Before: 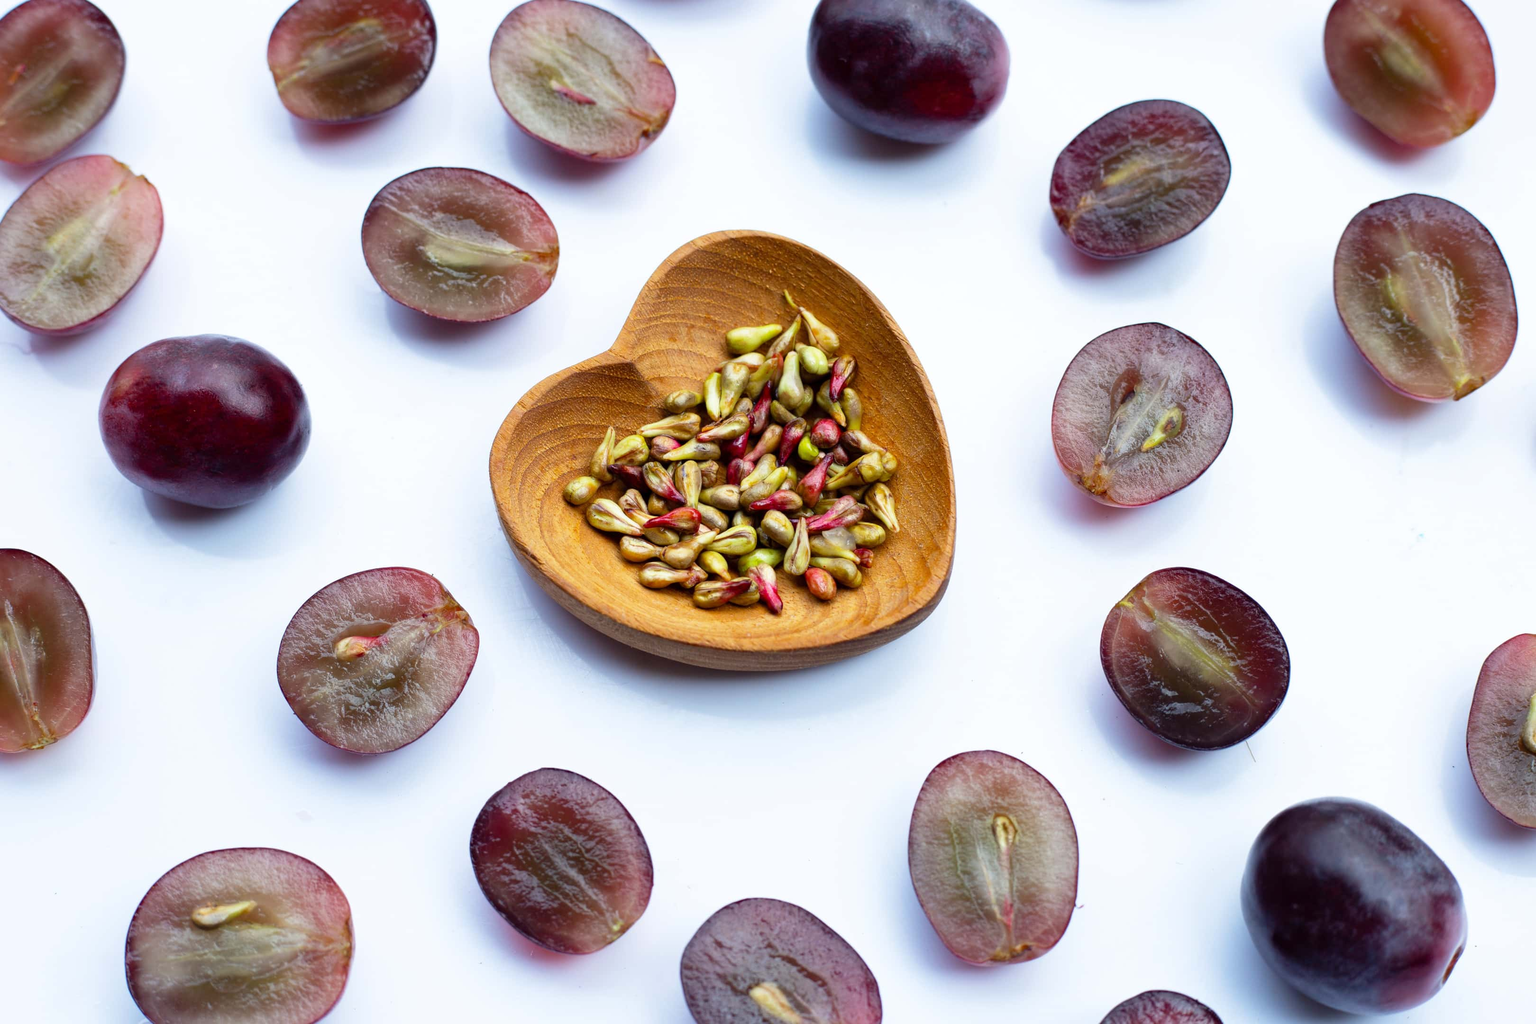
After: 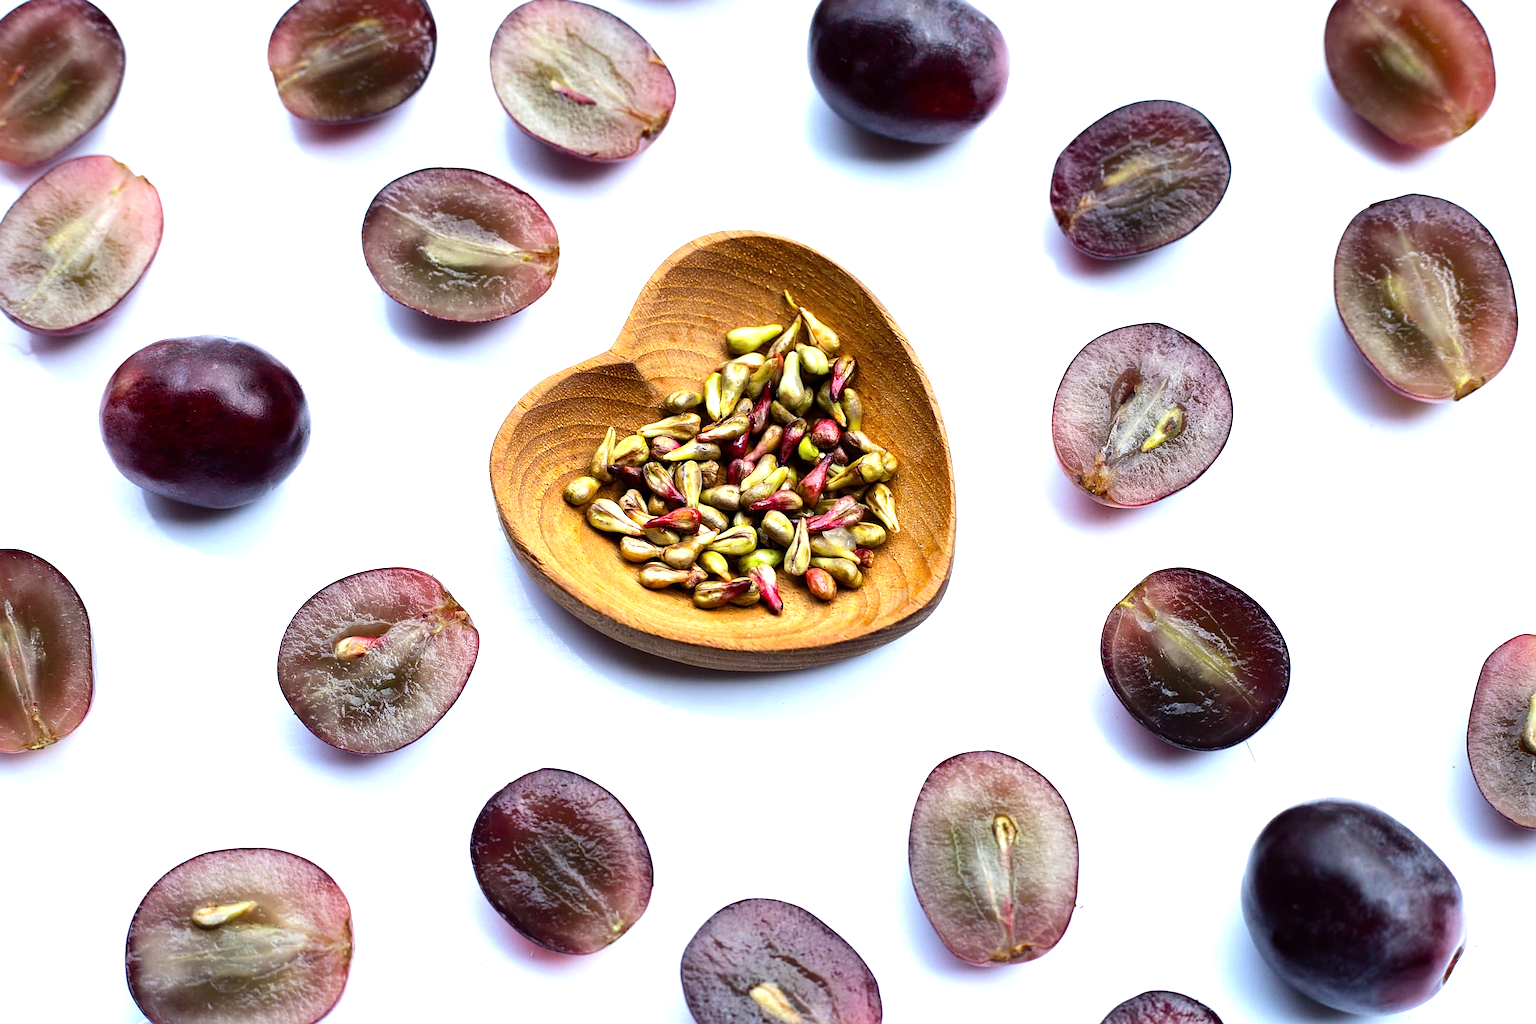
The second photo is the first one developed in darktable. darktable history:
tone equalizer: -8 EV -0.75 EV, -7 EV -0.7 EV, -6 EV -0.6 EV, -5 EV -0.4 EV, -3 EV 0.4 EV, -2 EV 0.6 EV, -1 EV 0.7 EV, +0 EV 0.75 EV, edges refinement/feathering 500, mask exposure compensation -1.57 EV, preserve details no
color correction: saturation 0.99
sharpen: on, module defaults
